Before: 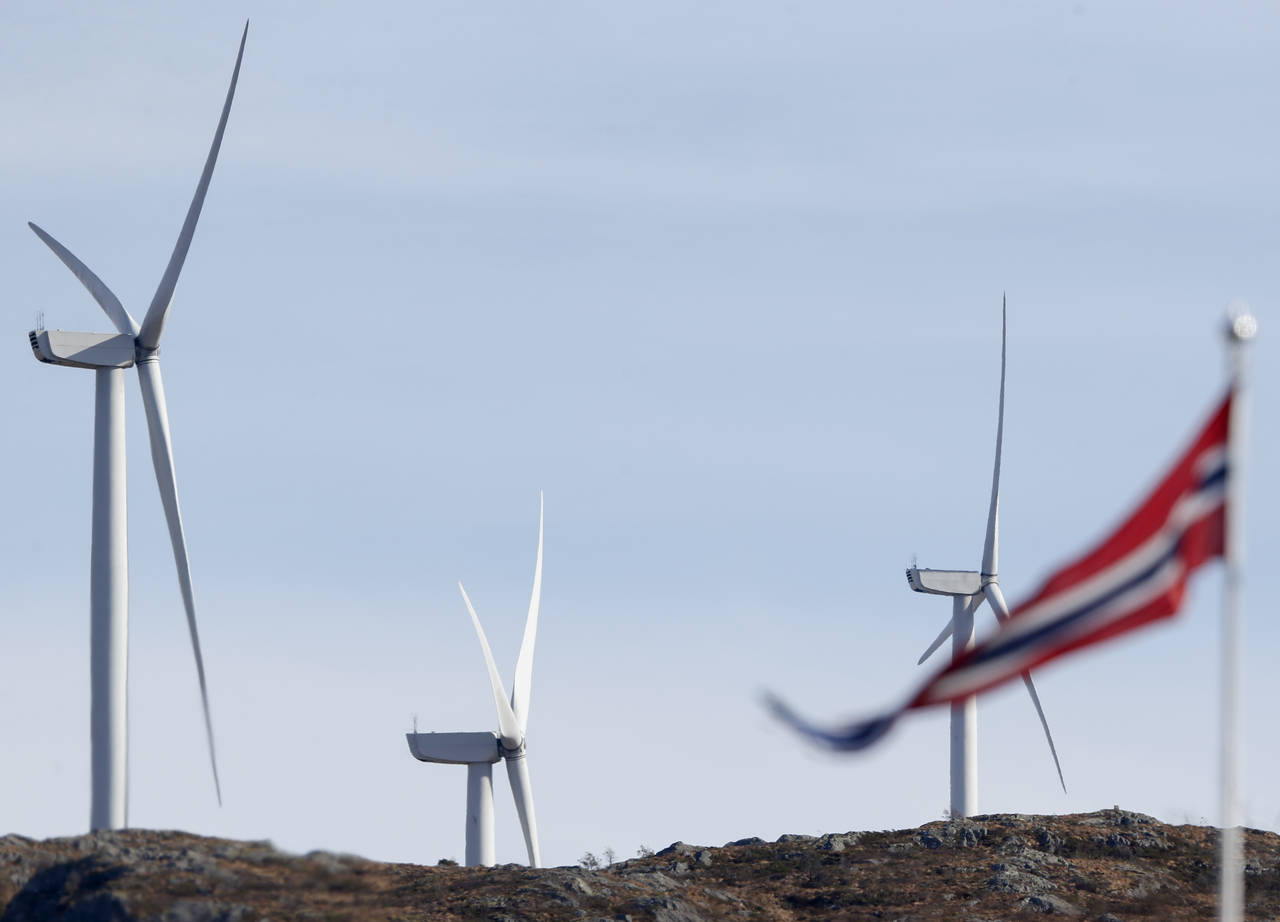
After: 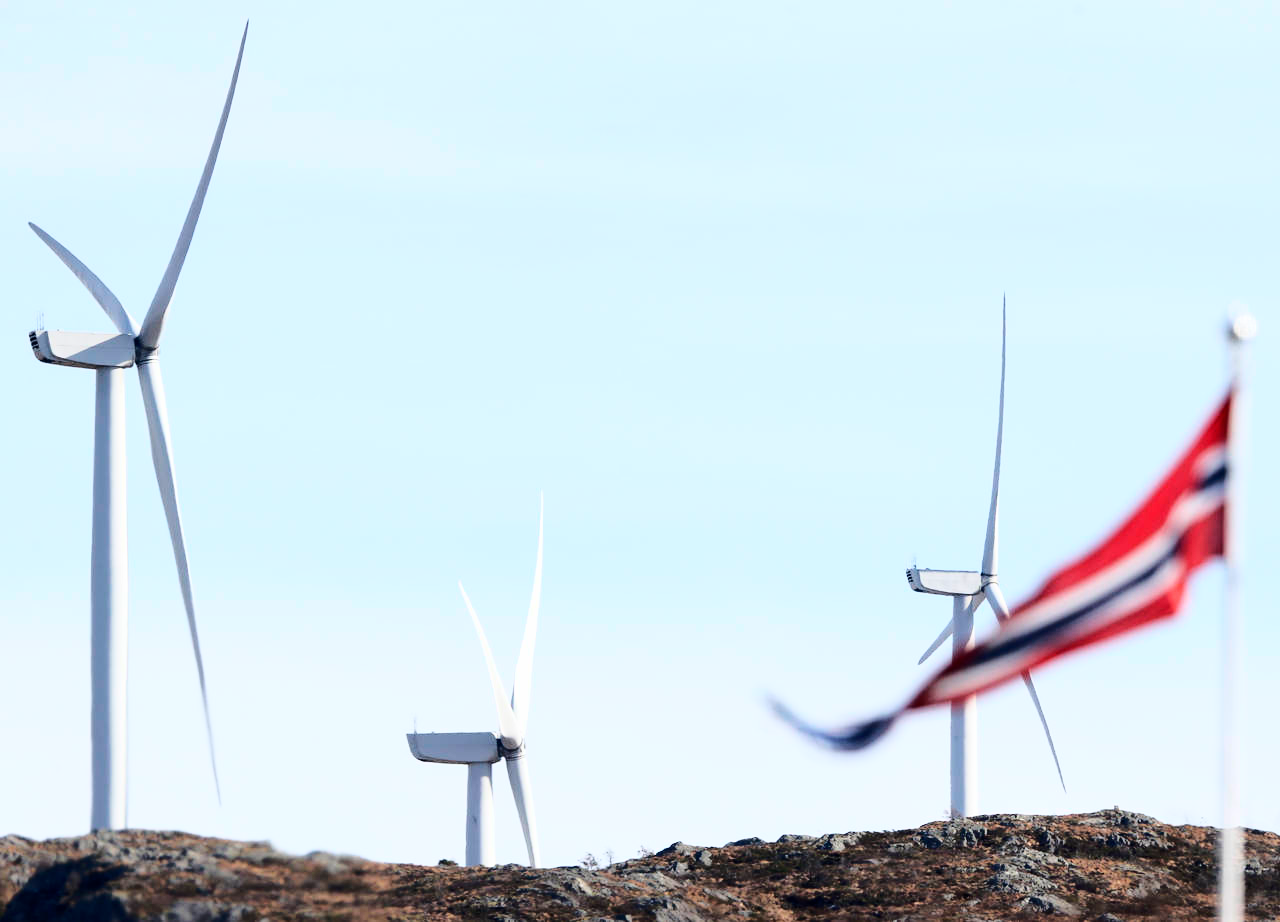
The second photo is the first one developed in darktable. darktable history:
base curve: curves: ch0 [(0, 0) (0.028, 0.03) (0.105, 0.232) (0.387, 0.748) (0.754, 0.968) (1, 1)]
